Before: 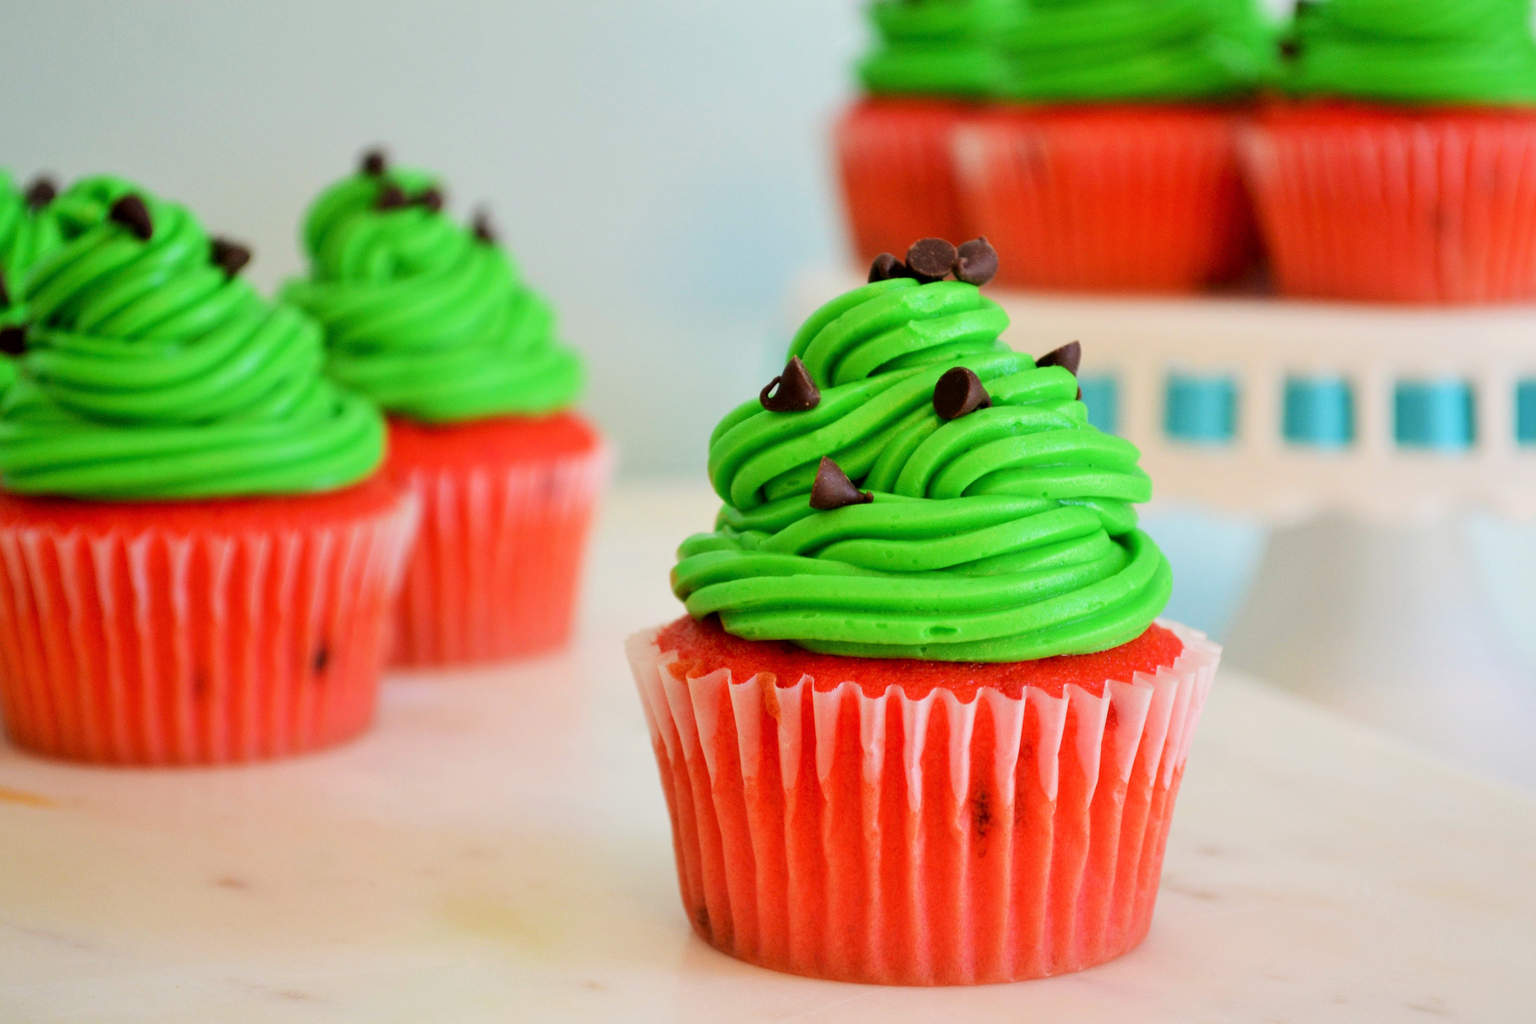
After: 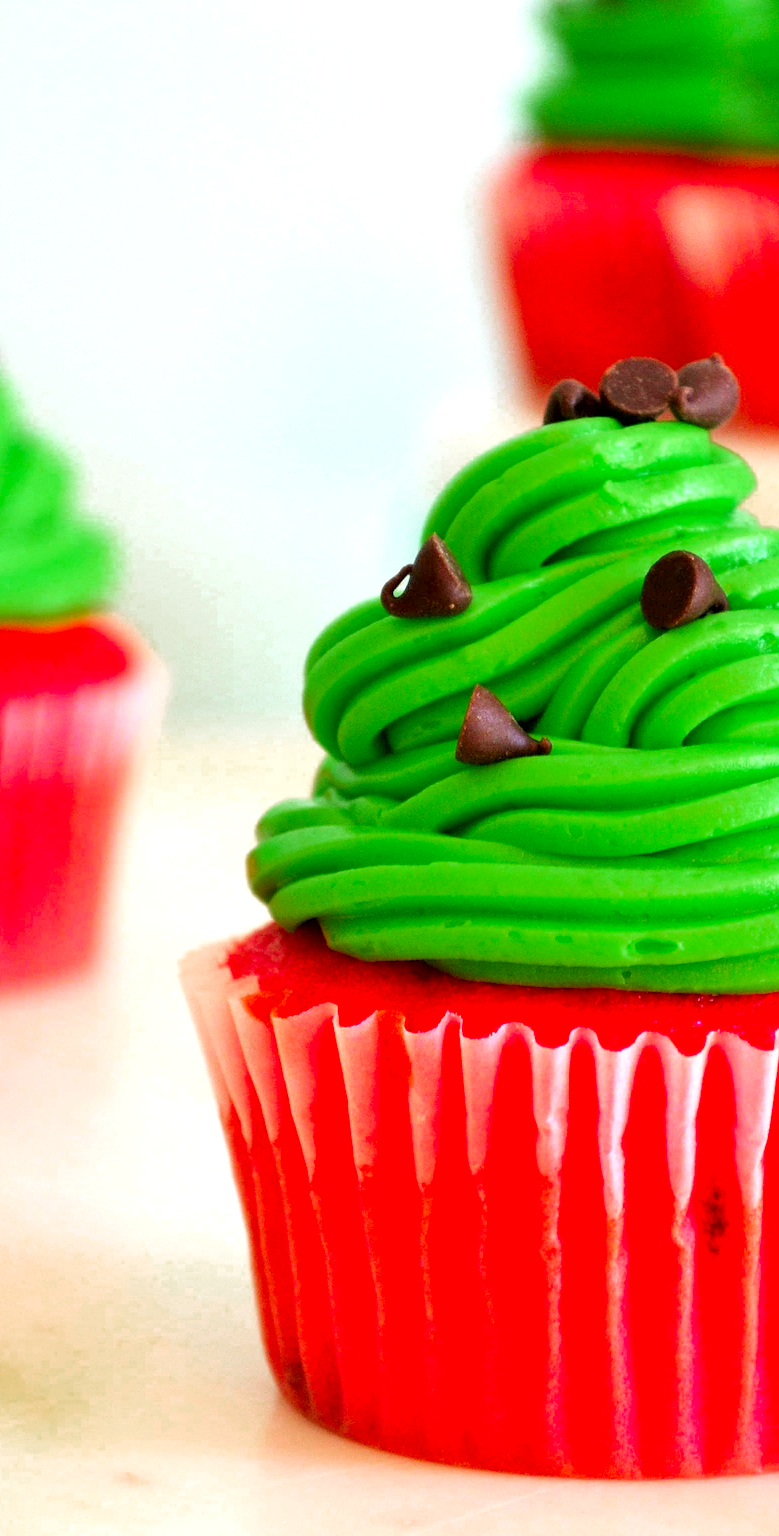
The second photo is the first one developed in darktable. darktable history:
sharpen: on, module defaults
exposure: exposure 0.783 EV, compensate highlight preservation false
crop: left 32.96%, right 33.219%
color zones: curves: ch0 [(0, 0.48) (0.209, 0.398) (0.305, 0.332) (0.429, 0.493) (0.571, 0.5) (0.714, 0.5) (0.857, 0.5) (1, 0.48)]; ch1 [(0, 0.633) (0.143, 0.586) (0.286, 0.489) (0.429, 0.448) (0.571, 0.31) (0.714, 0.335) (0.857, 0.492) (1, 0.633)]; ch2 [(0, 0.448) (0.143, 0.498) (0.286, 0.5) (0.429, 0.5) (0.571, 0.5) (0.714, 0.5) (0.857, 0.5) (1, 0.448)]
